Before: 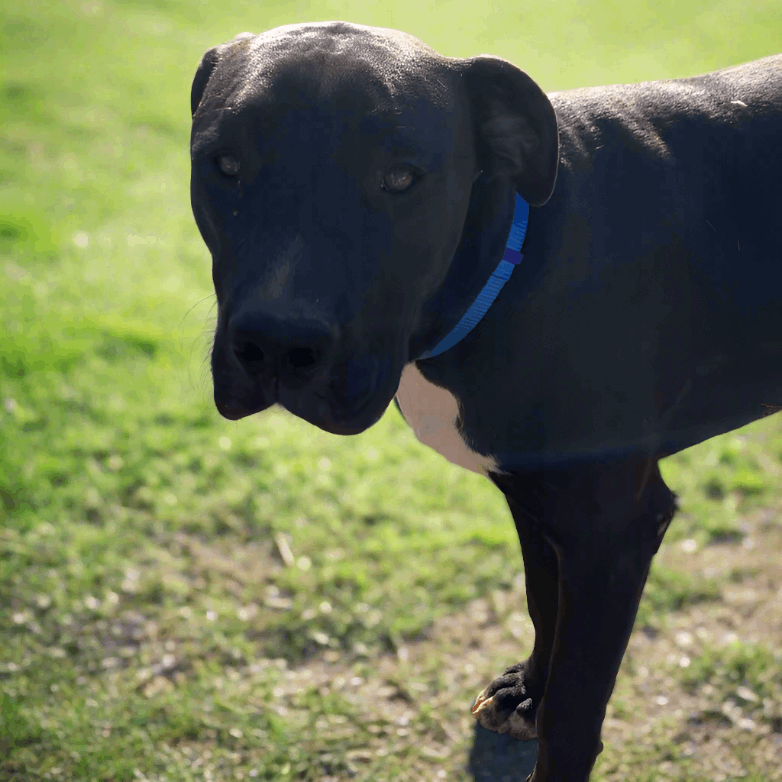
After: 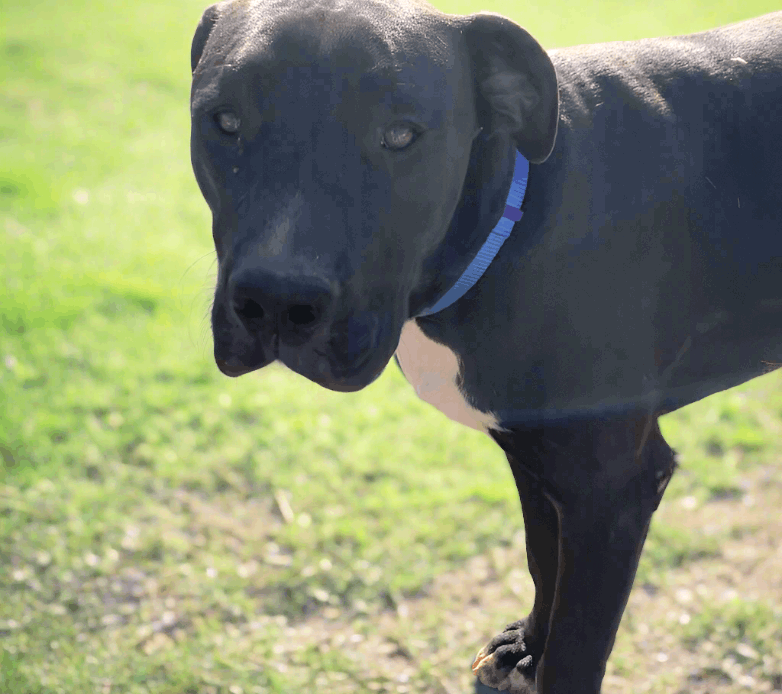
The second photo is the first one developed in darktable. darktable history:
crop and rotate: top 5.609%, bottom 5.609%
global tonemap: drago (0.7, 100)
exposure: compensate highlight preservation false
